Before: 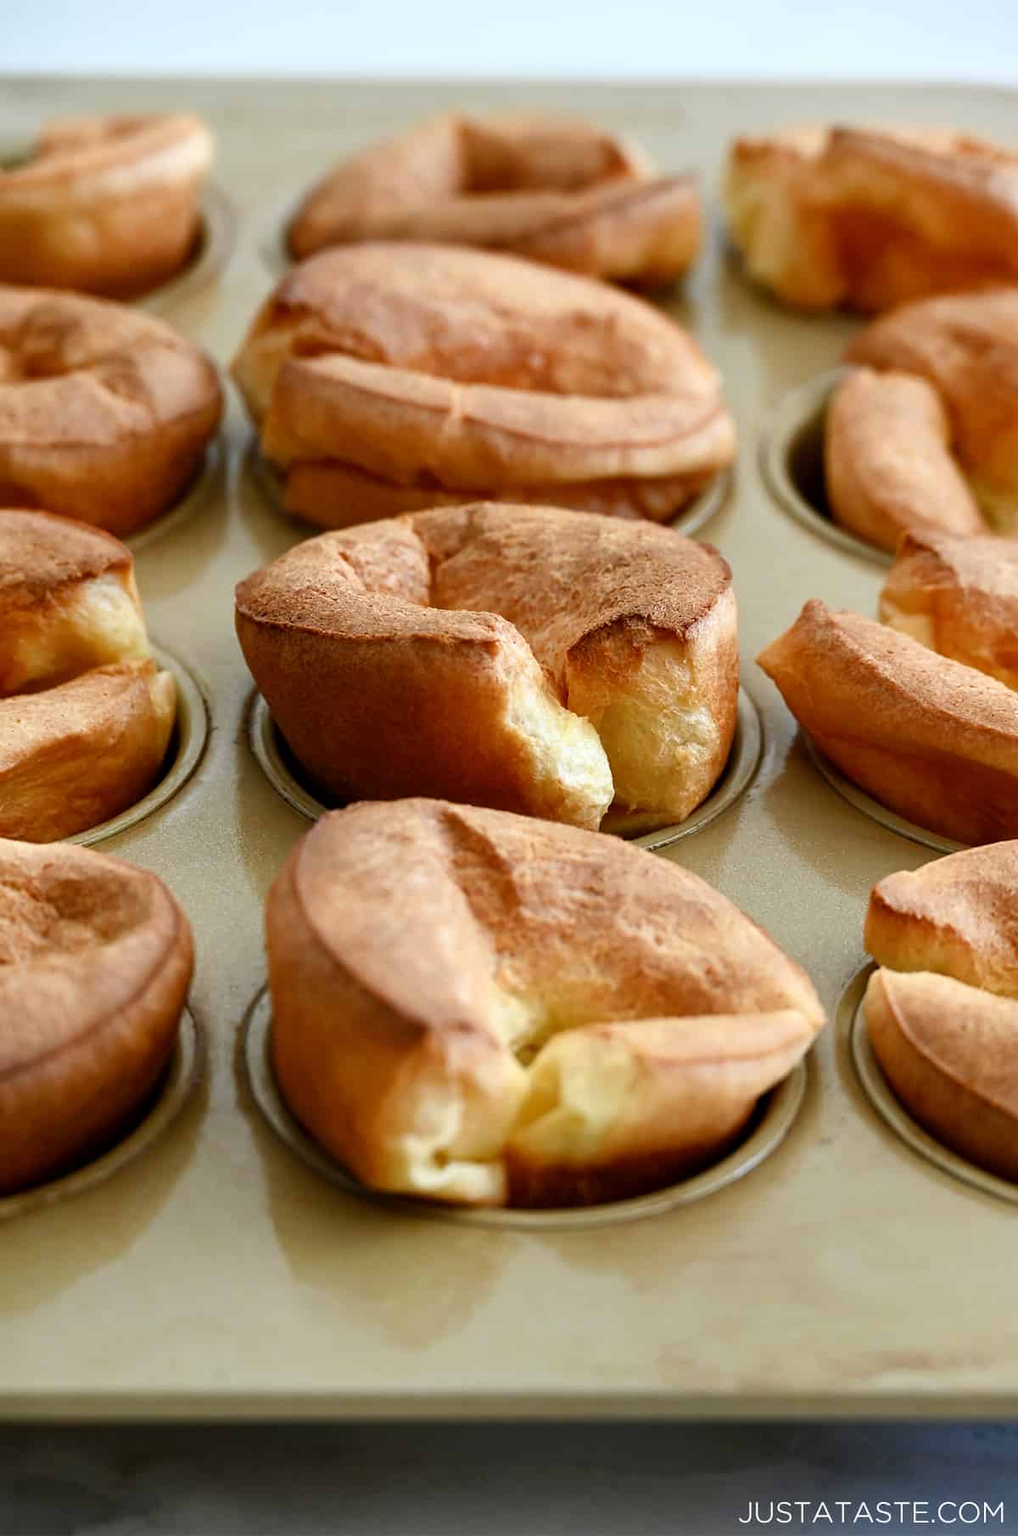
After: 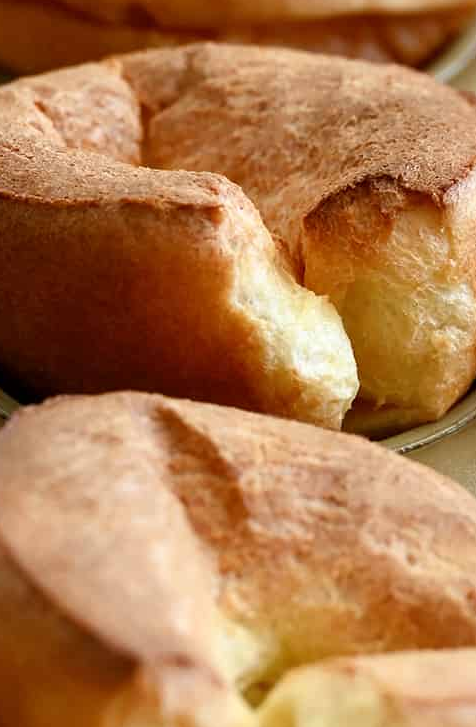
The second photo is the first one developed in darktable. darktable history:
crop: left 30.433%, top 30.371%, right 29.818%, bottom 29.42%
